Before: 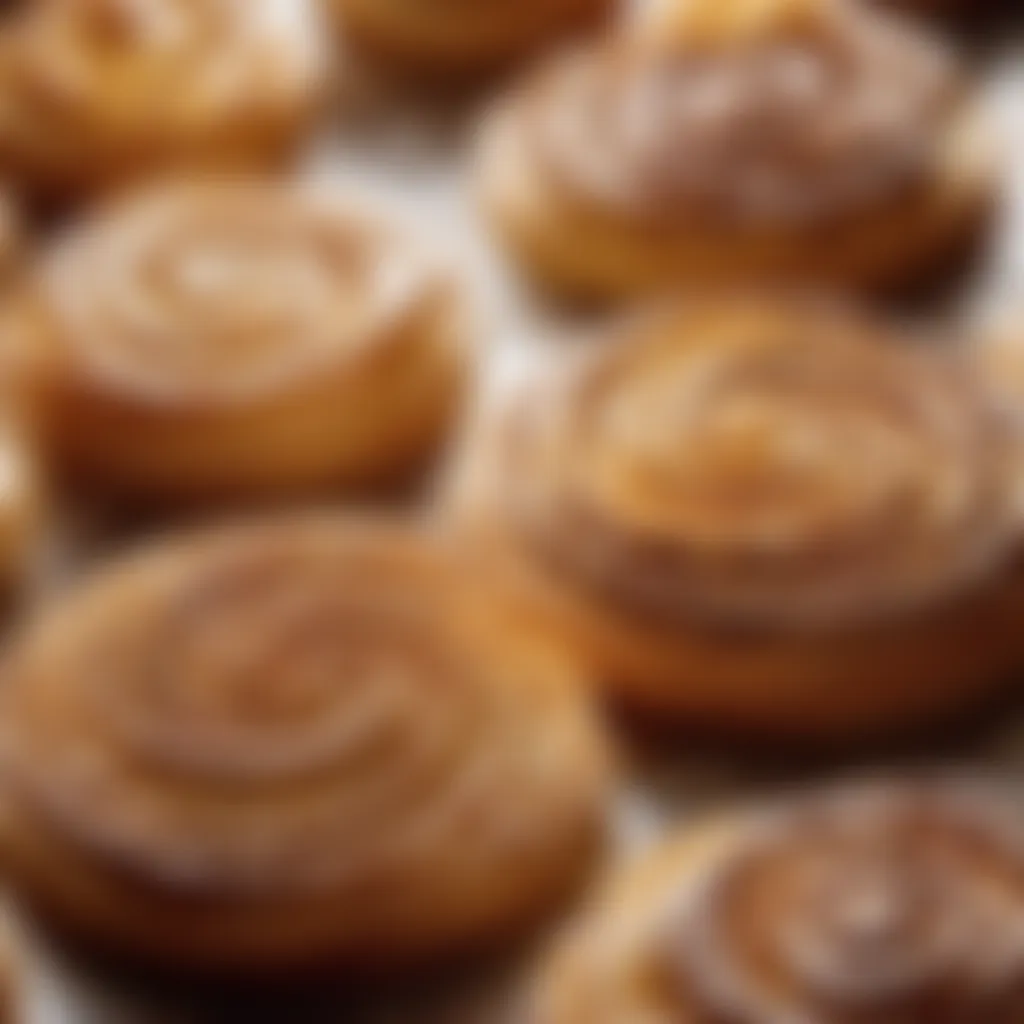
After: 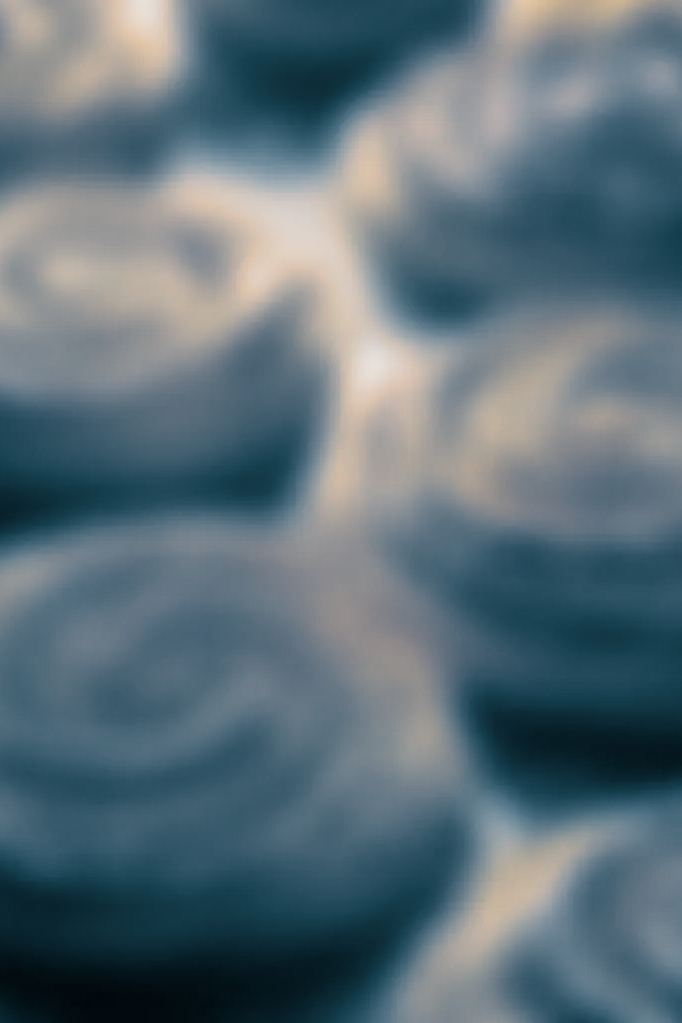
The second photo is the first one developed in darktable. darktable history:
crop and rotate: left 13.537%, right 19.796%
split-toning: shadows › hue 212.4°, balance -70
